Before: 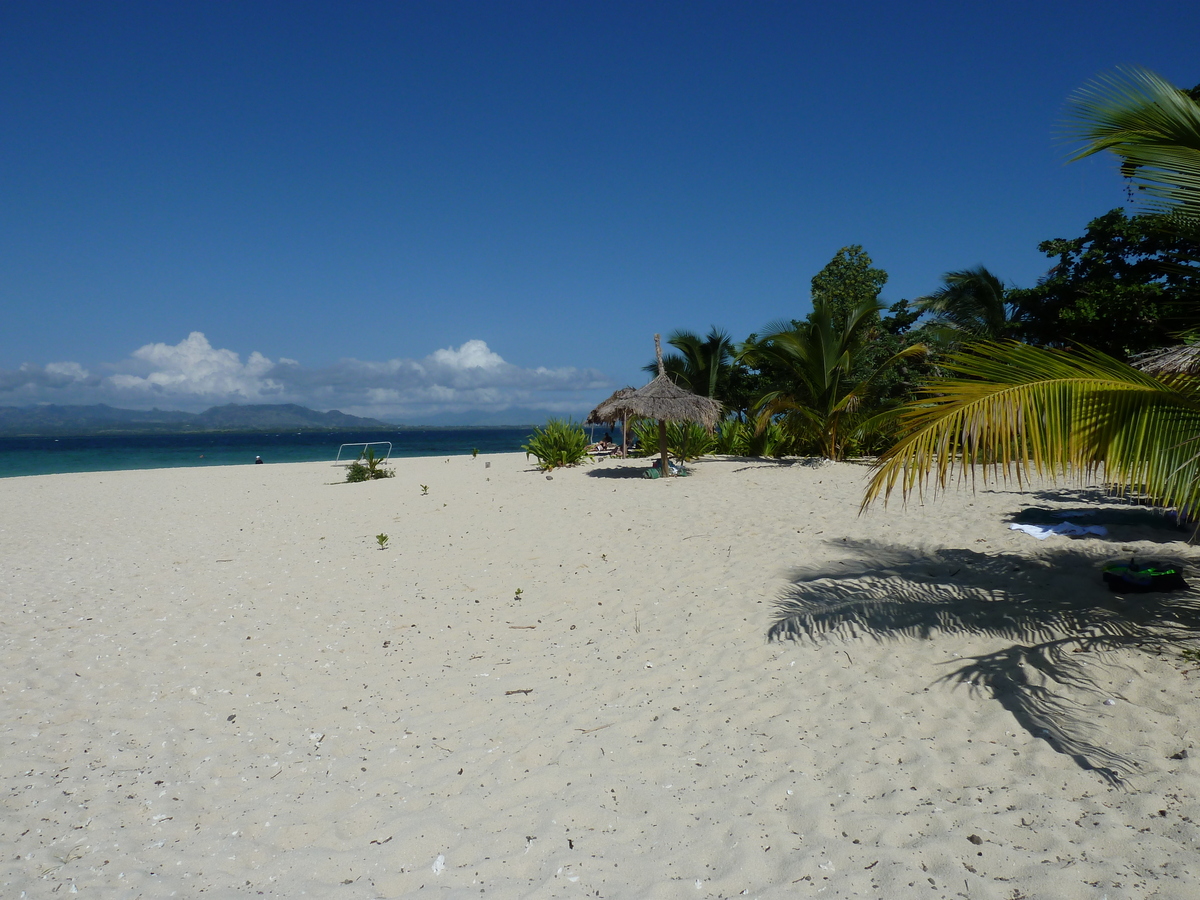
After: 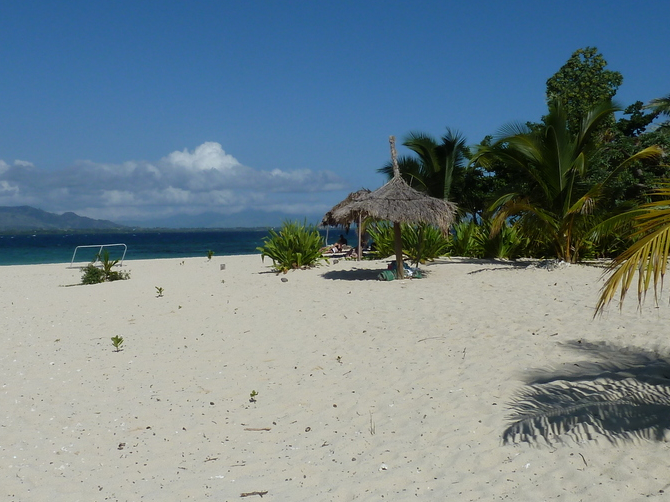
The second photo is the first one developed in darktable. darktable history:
crop and rotate: left 22.13%, top 22.054%, right 22.026%, bottom 22.102%
